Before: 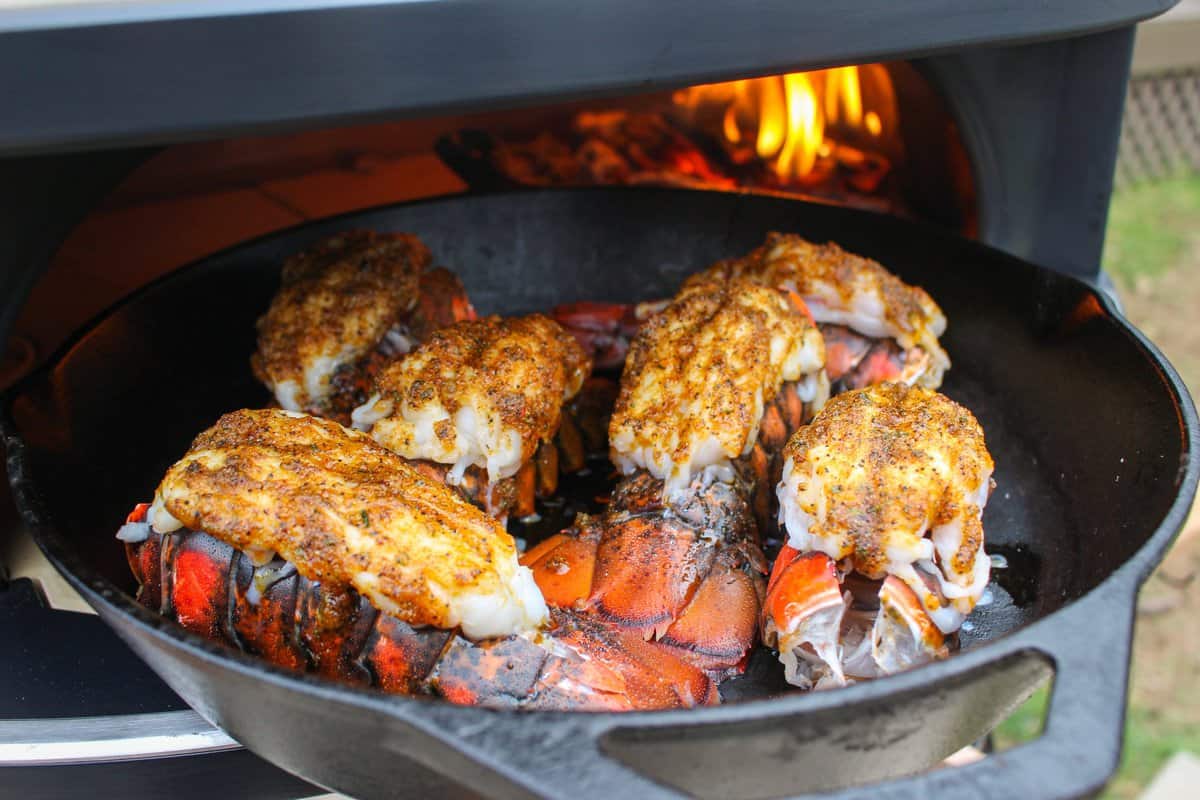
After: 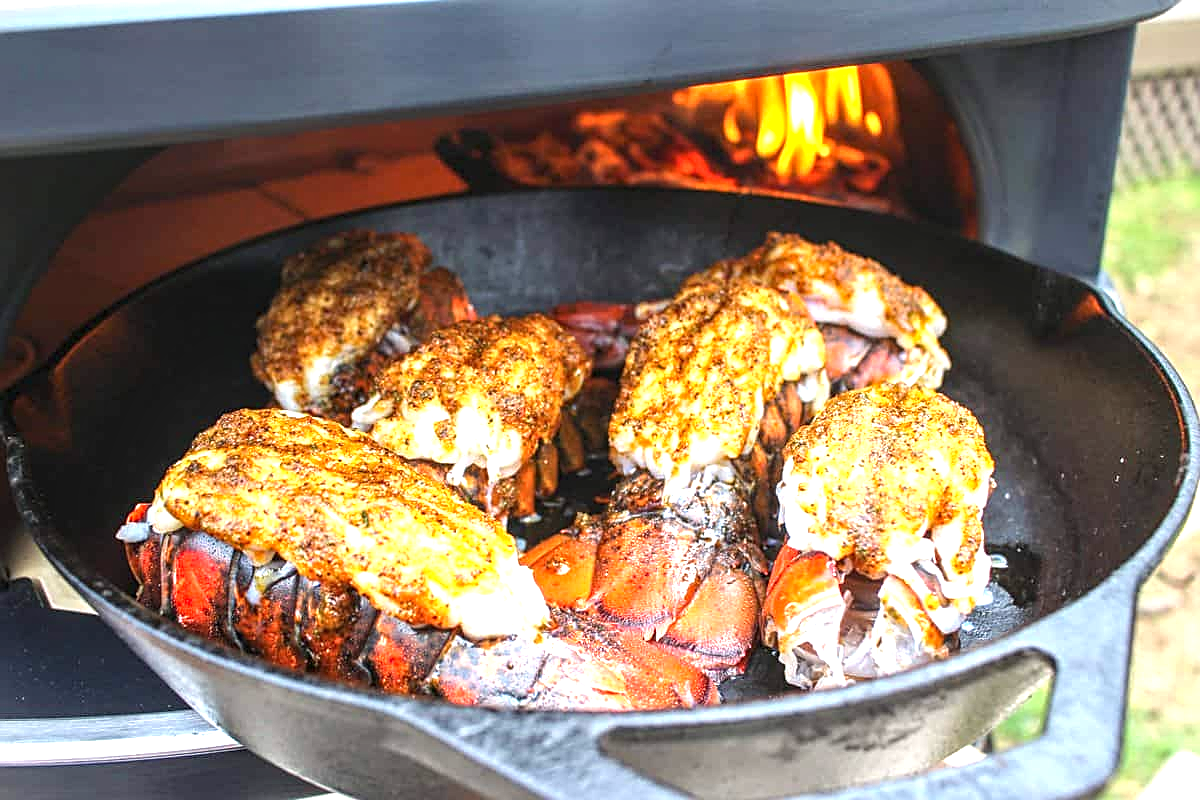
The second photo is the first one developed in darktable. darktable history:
local contrast: on, module defaults
exposure: black level correction 0, exposure 1.2 EV, compensate highlight preservation false
sharpen: on, module defaults
